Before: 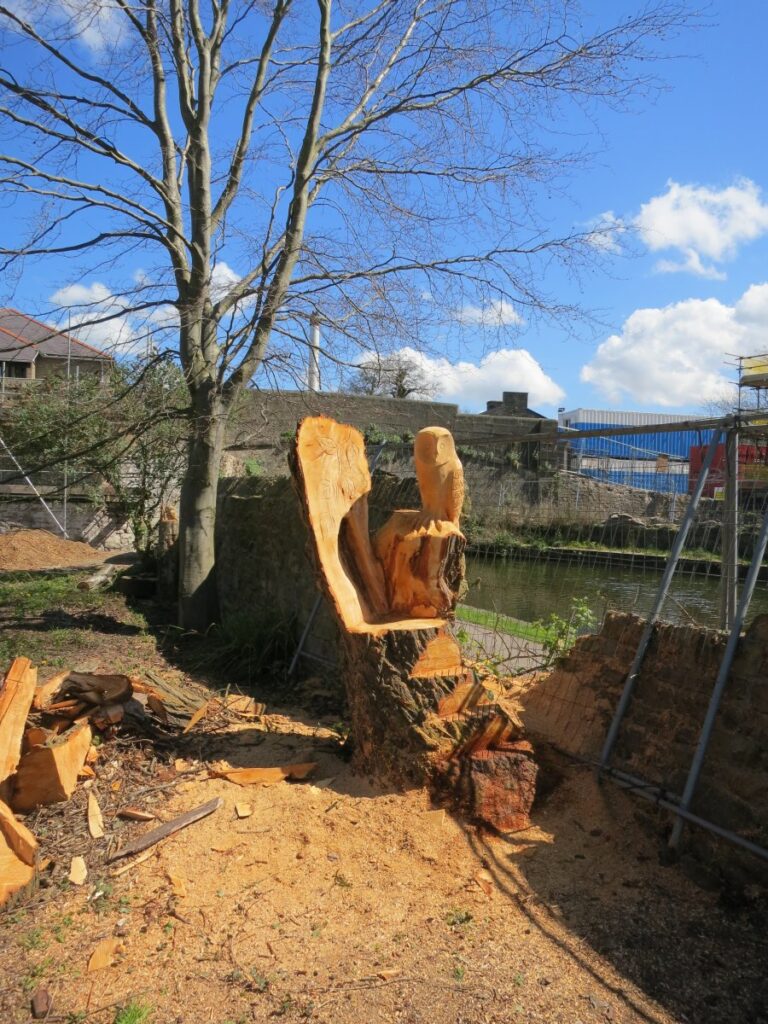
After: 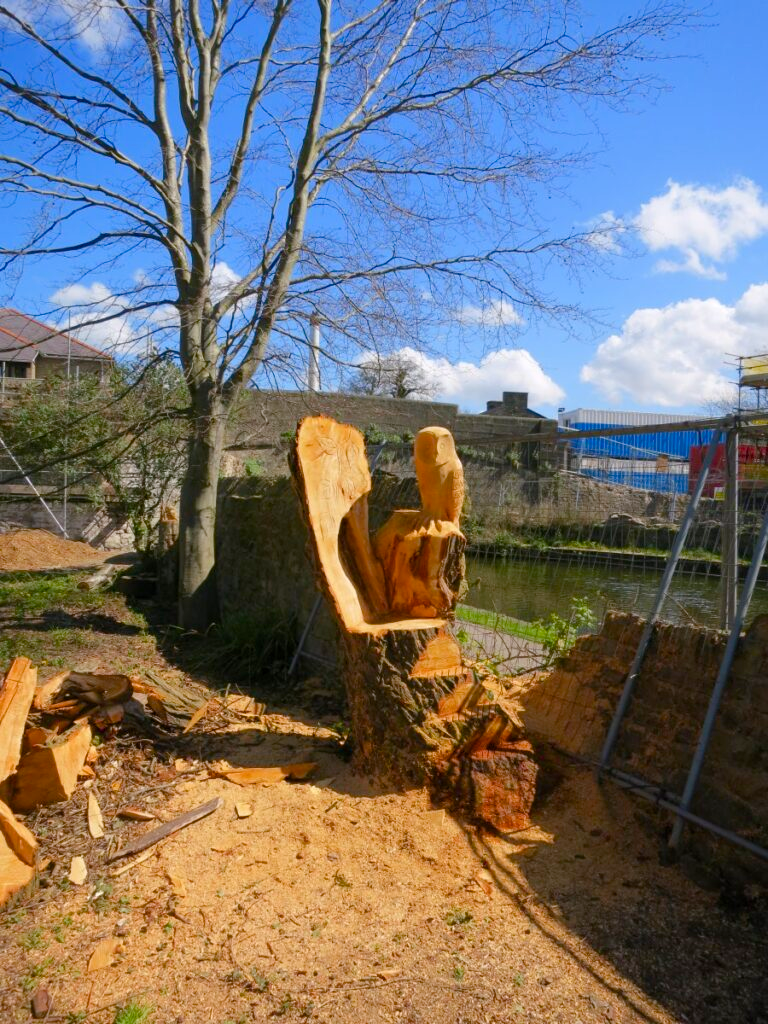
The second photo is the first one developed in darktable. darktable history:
white balance: red 1.009, blue 1.027
color balance rgb: perceptual saturation grading › global saturation 20%, perceptual saturation grading › highlights -25%, perceptual saturation grading › shadows 50%
exposure: black level correction 0.001, compensate highlight preservation false
